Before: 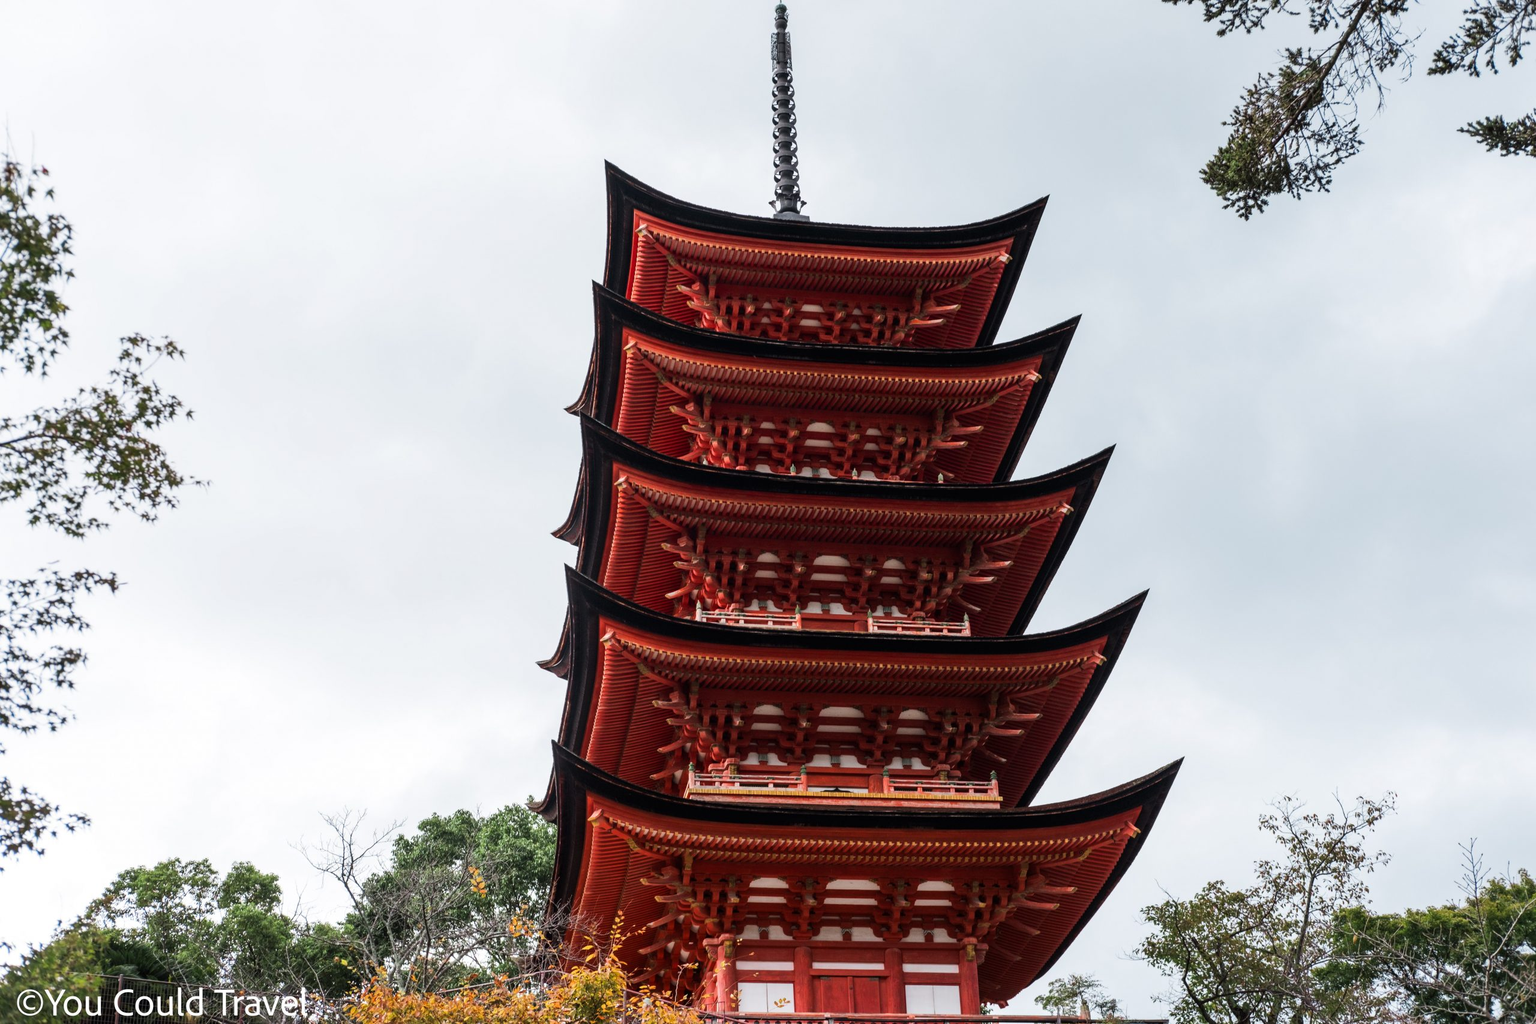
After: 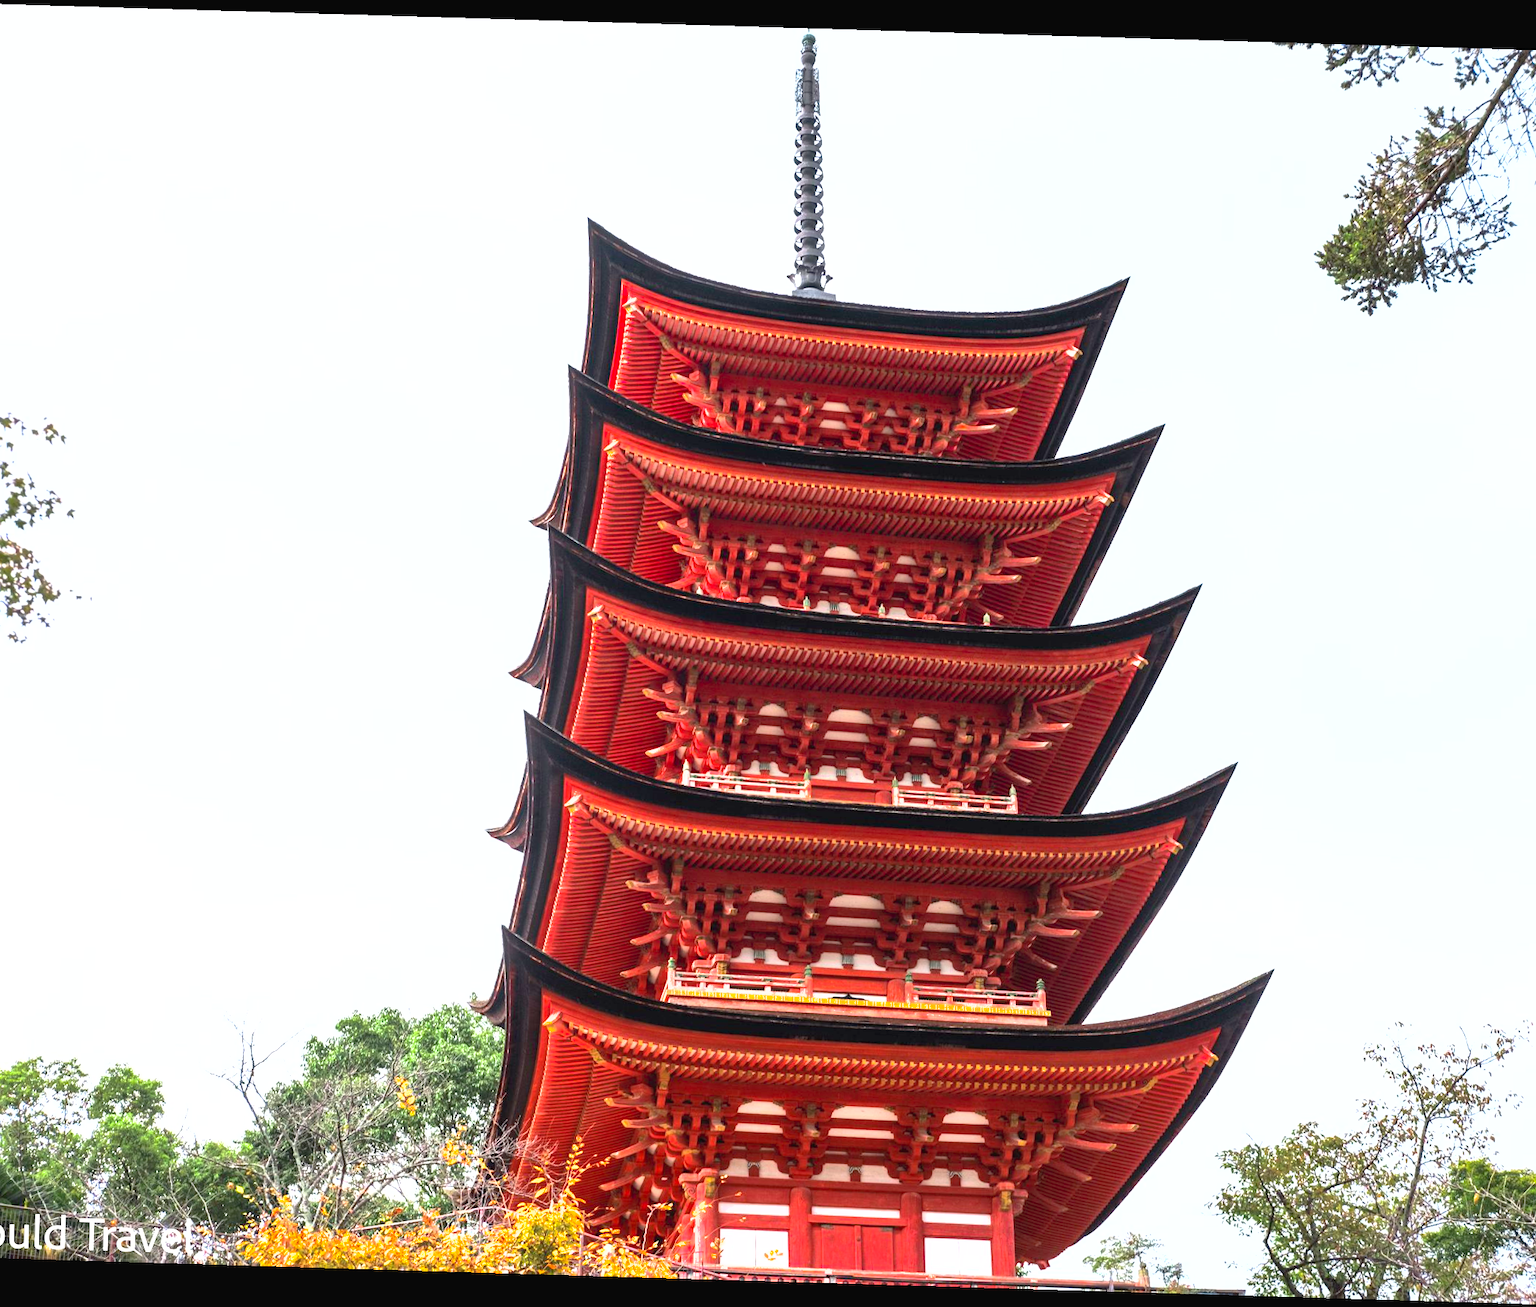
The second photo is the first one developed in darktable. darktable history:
crop and rotate: left 9.597%, right 10.195%
exposure: black level correction 0, exposure 1.2 EV, compensate exposure bias true, compensate highlight preservation false
shadows and highlights: on, module defaults
rotate and perspective: rotation 1.72°, automatic cropping off
contrast brightness saturation: contrast 0.2, brightness 0.16, saturation 0.22
